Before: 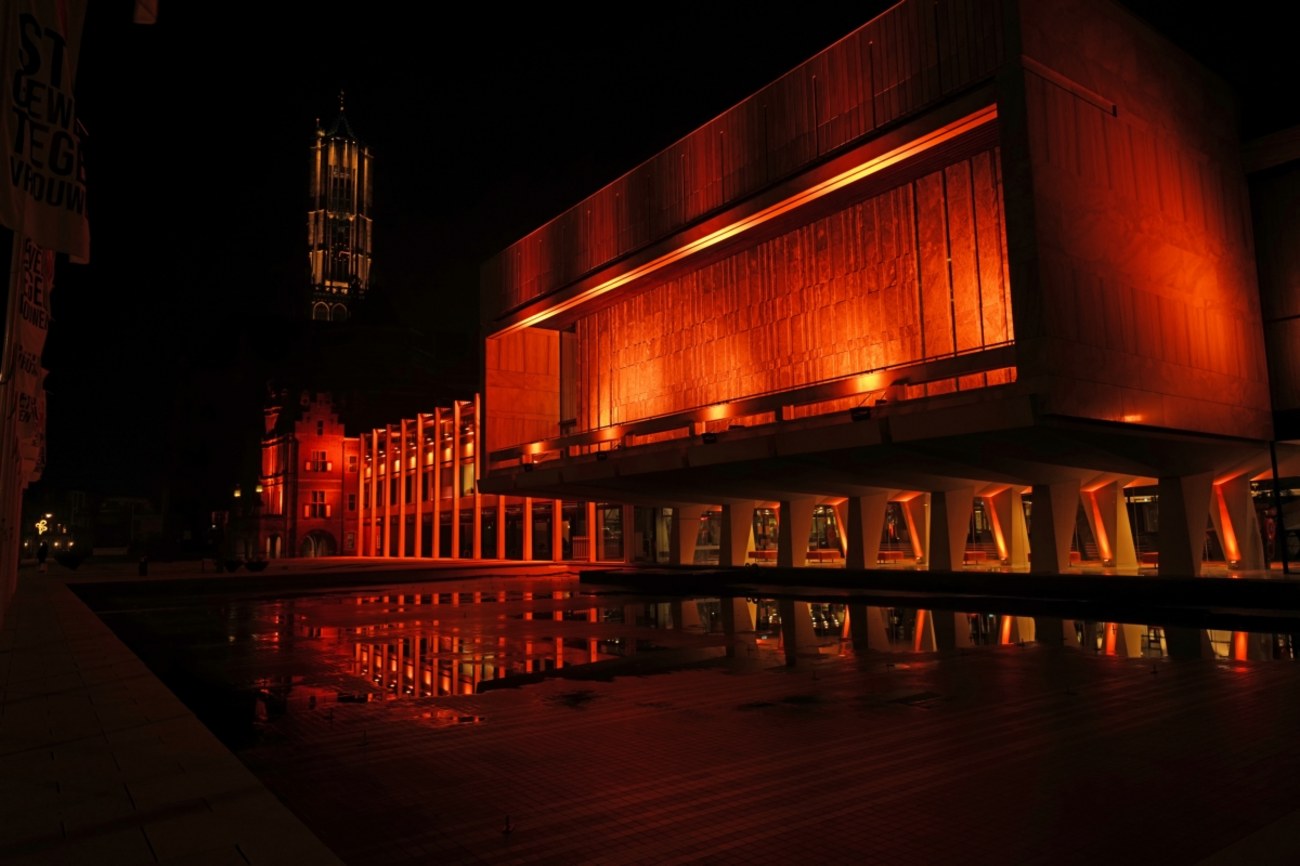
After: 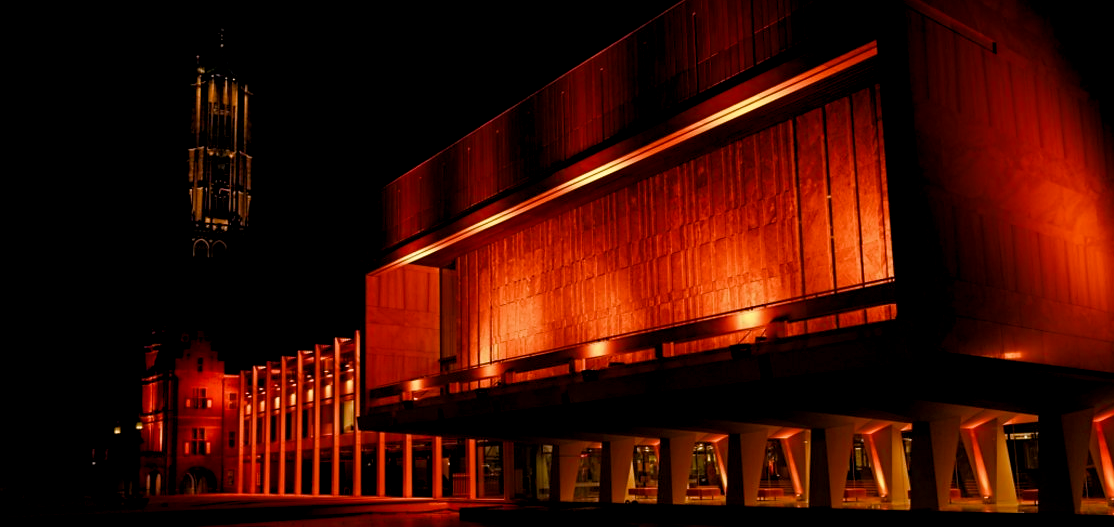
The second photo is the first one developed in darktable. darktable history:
crop and rotate: left 9.3%, top 7.356%, right 4.963%, bottom 31.726%
color balance rgb: shadows lift › chroma 1.734%, shadows lift › hue 265.39°, highlights gain › chroma 1.662%, highlights gain › hue 55.91°, global offset › luminance -0.51%, linear chroma grading › shadows -8.292%, linear chroma grading › global chroma 9.775%, perceptual saturation grading › global saturation 0.605%, perceptual saturation grading › highlights -33.23%, perceptual saturation grading › mid-tones 15.092%, perceptual saturation grading › shadows 48.974%
sharpen: radius 0.997
color calibration: x 0.356, y 0.369, temperature 4736.69 K
